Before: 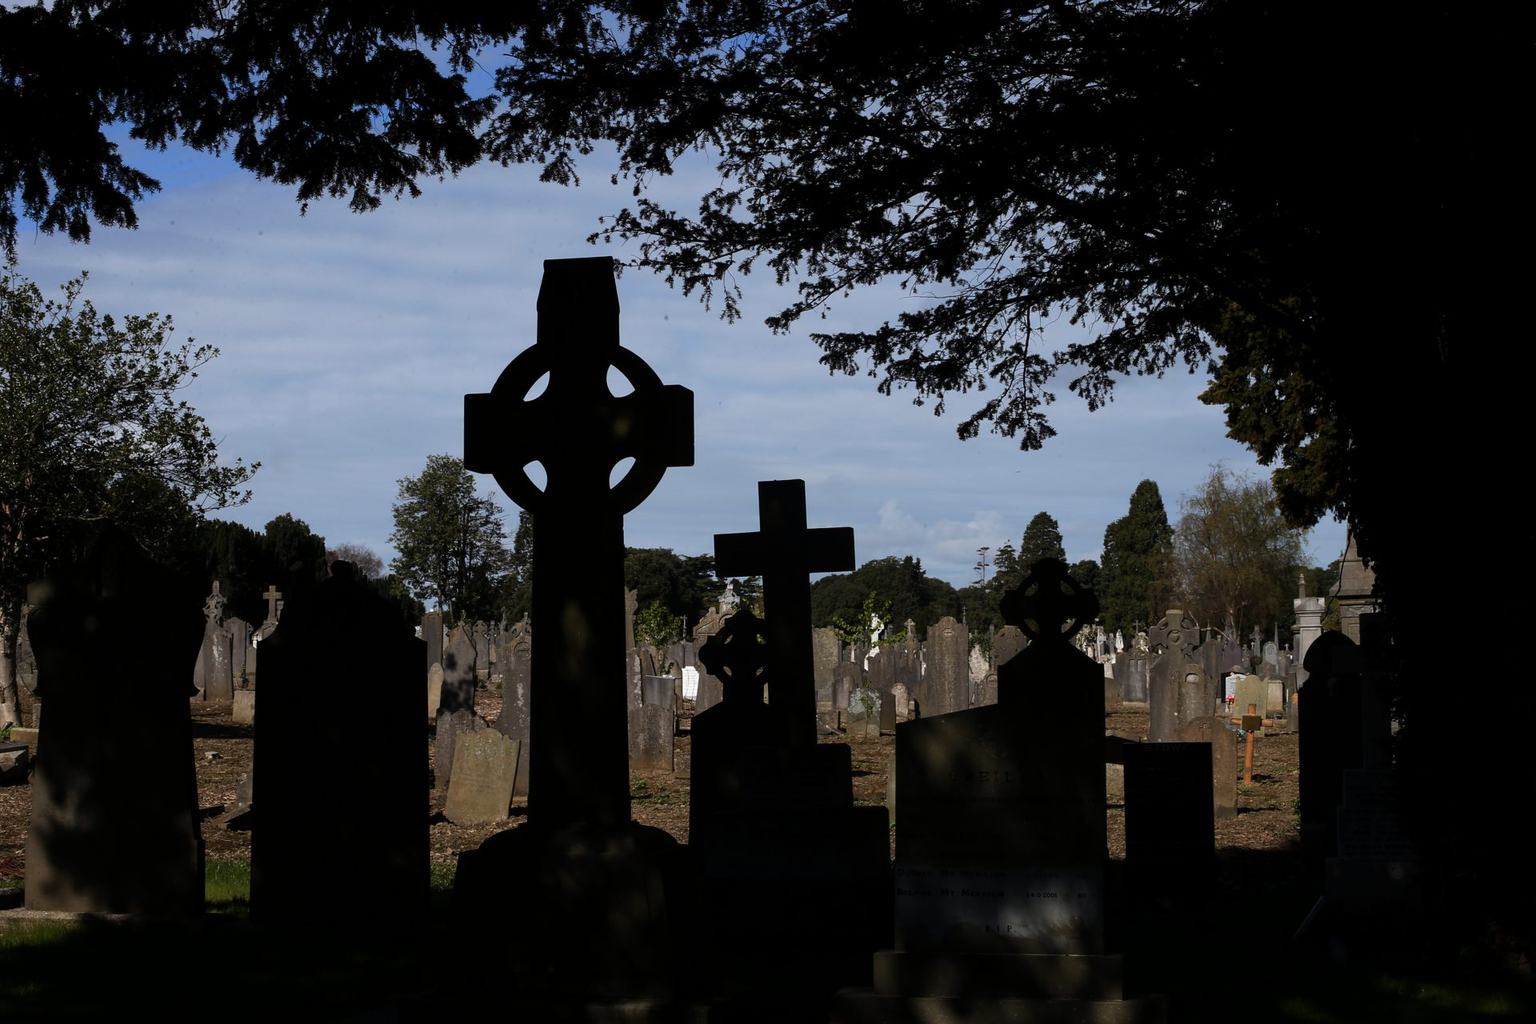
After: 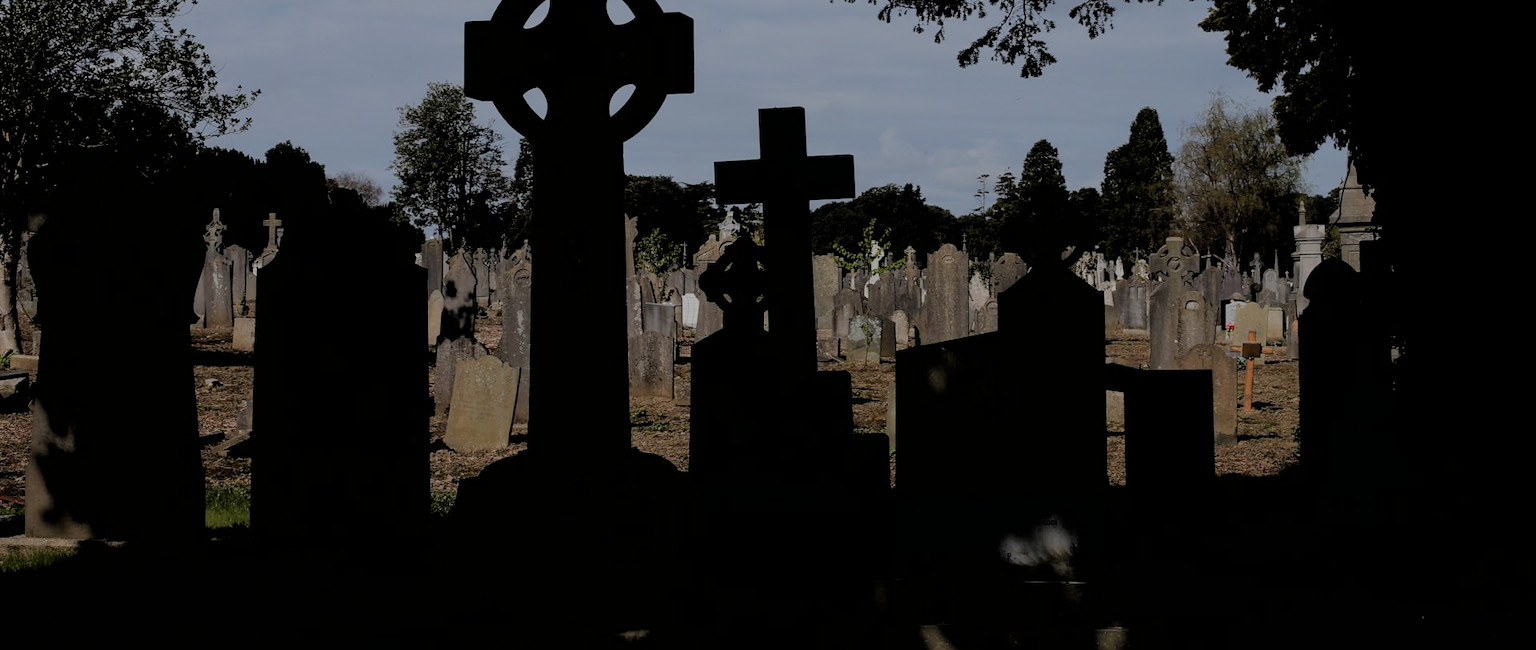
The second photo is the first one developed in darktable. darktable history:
crop and rotate: top 36.435%
filmic rgb: black relative exposure -4.42 EV, white relative exposure 6.58 EV, hardness 1.85, contrast 0.5
